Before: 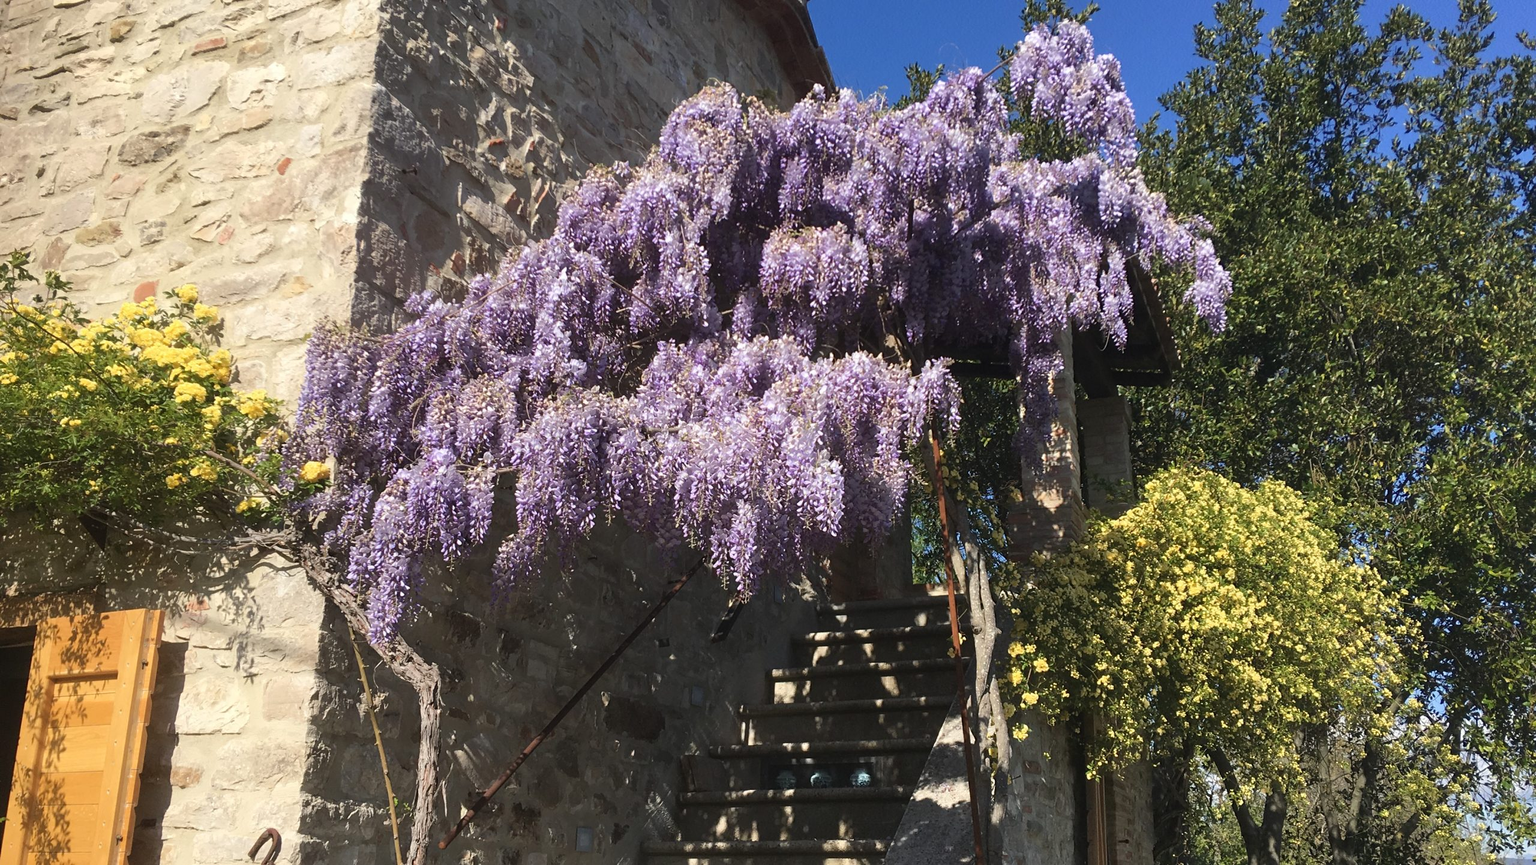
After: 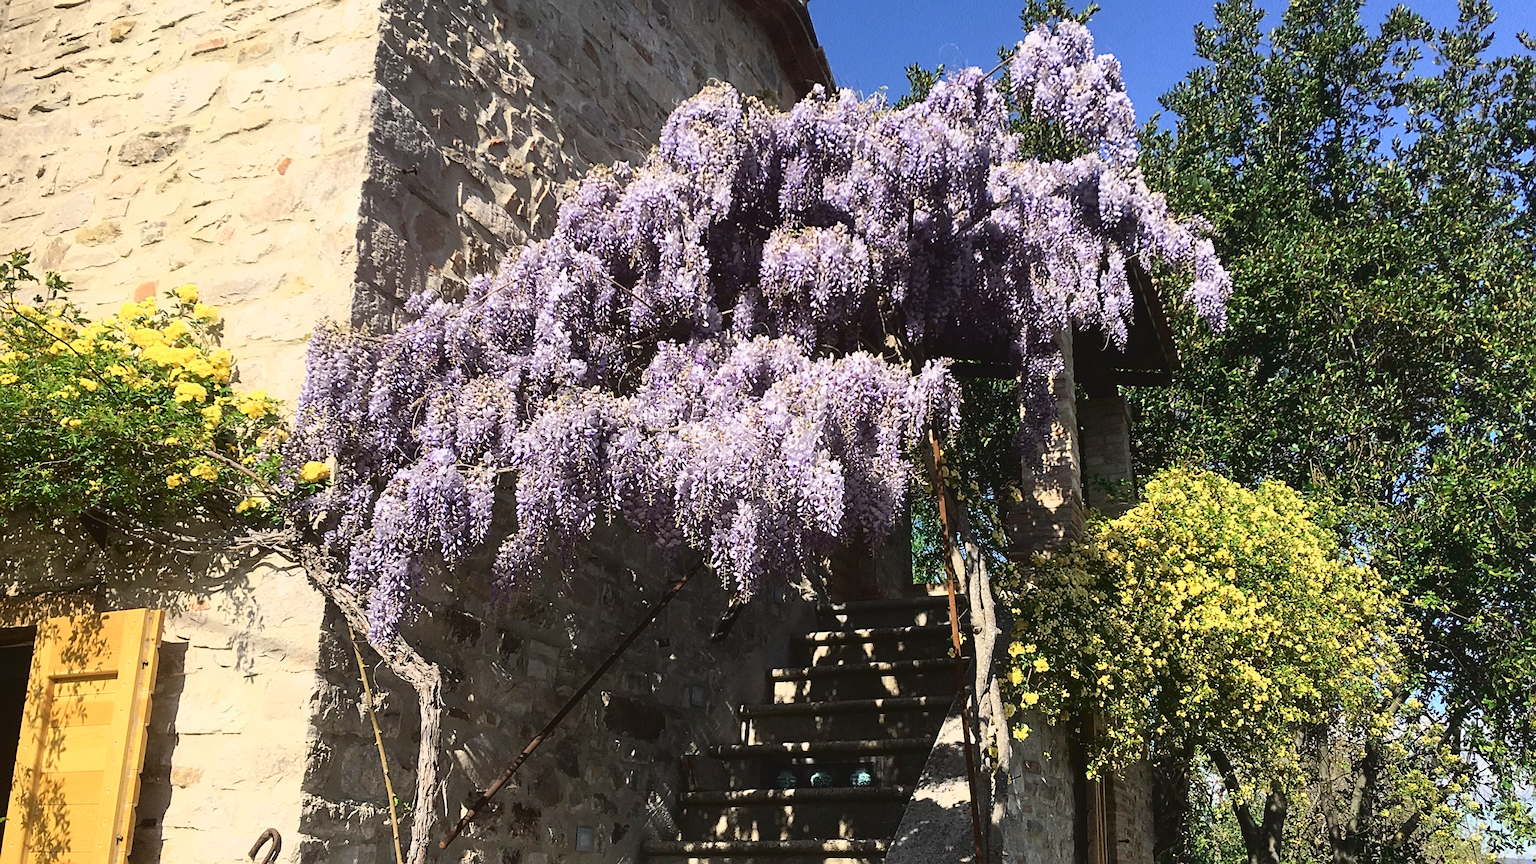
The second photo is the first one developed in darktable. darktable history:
sharpen: on, module defaults
tone curve: curves: ch0 [(0, 0.049) (0.113, 0.084) (0.285, 0.301) (0.673, 0.796) (0.845, 0.932) (0.994, 0.971)]; ch1 [(0, 0) (0.456, 0.424) (0.498, 0.5) (0.57, 0.557) (0.631, 0.635) (1, 1)]; ch2 [(0, 0) (0.395, 0.398) (0.44, 0.456) (0.502, 0.507) (0.55, 0.559) (0.67, 0.702) (1, 1)], color space Lab, independent channels, preserve colors none
